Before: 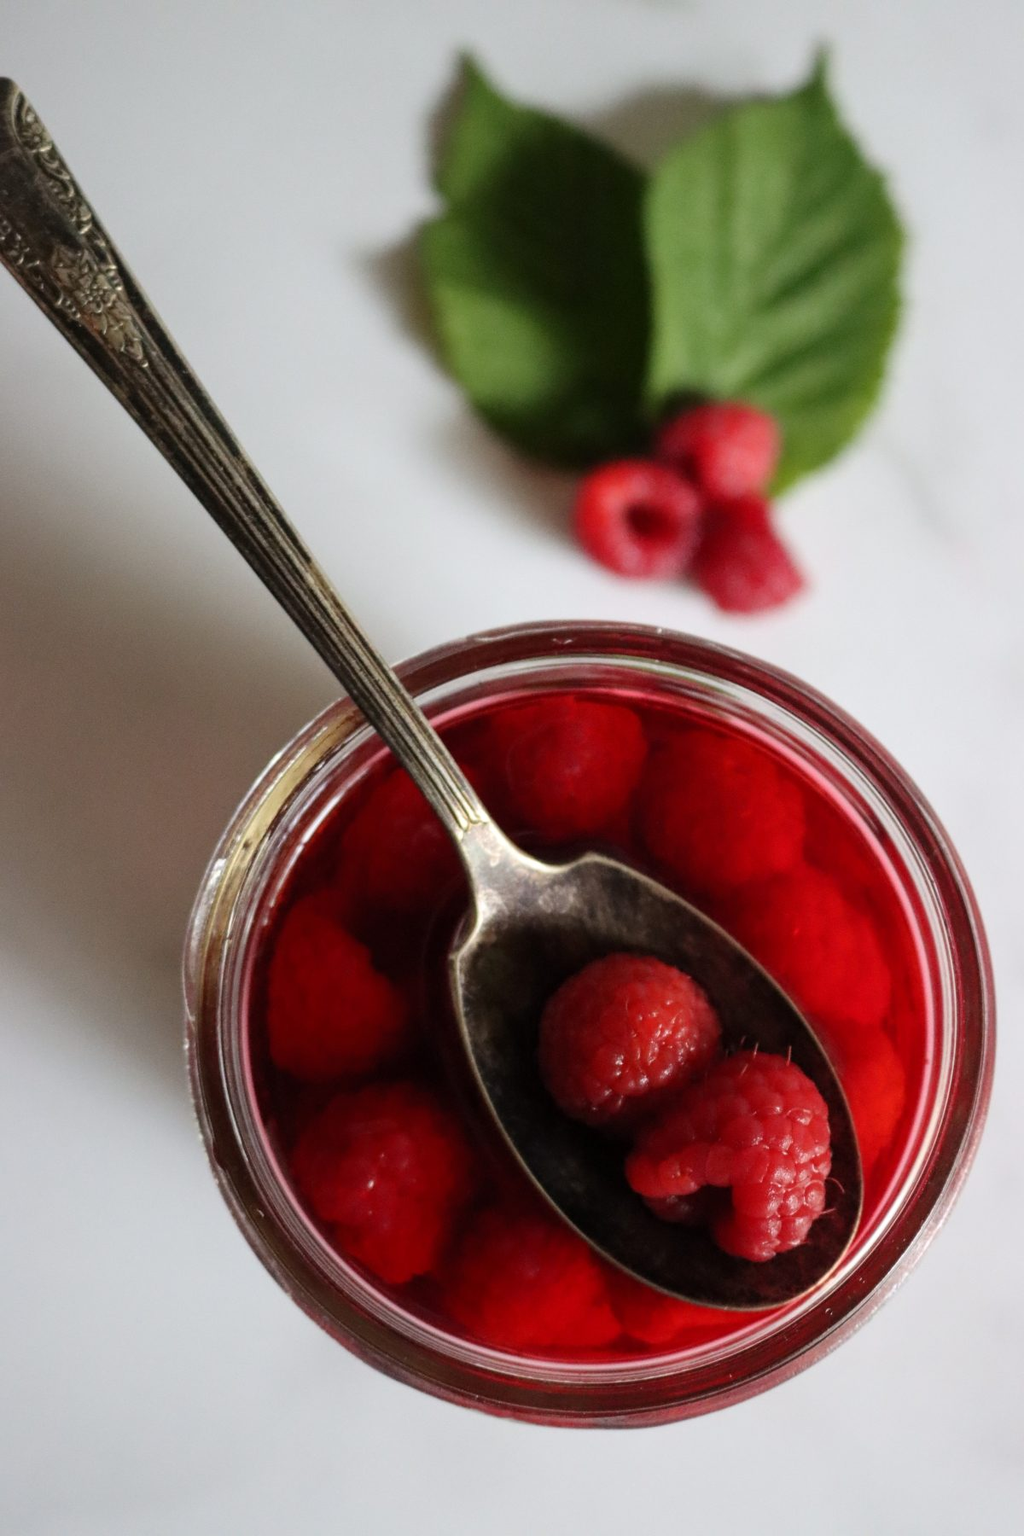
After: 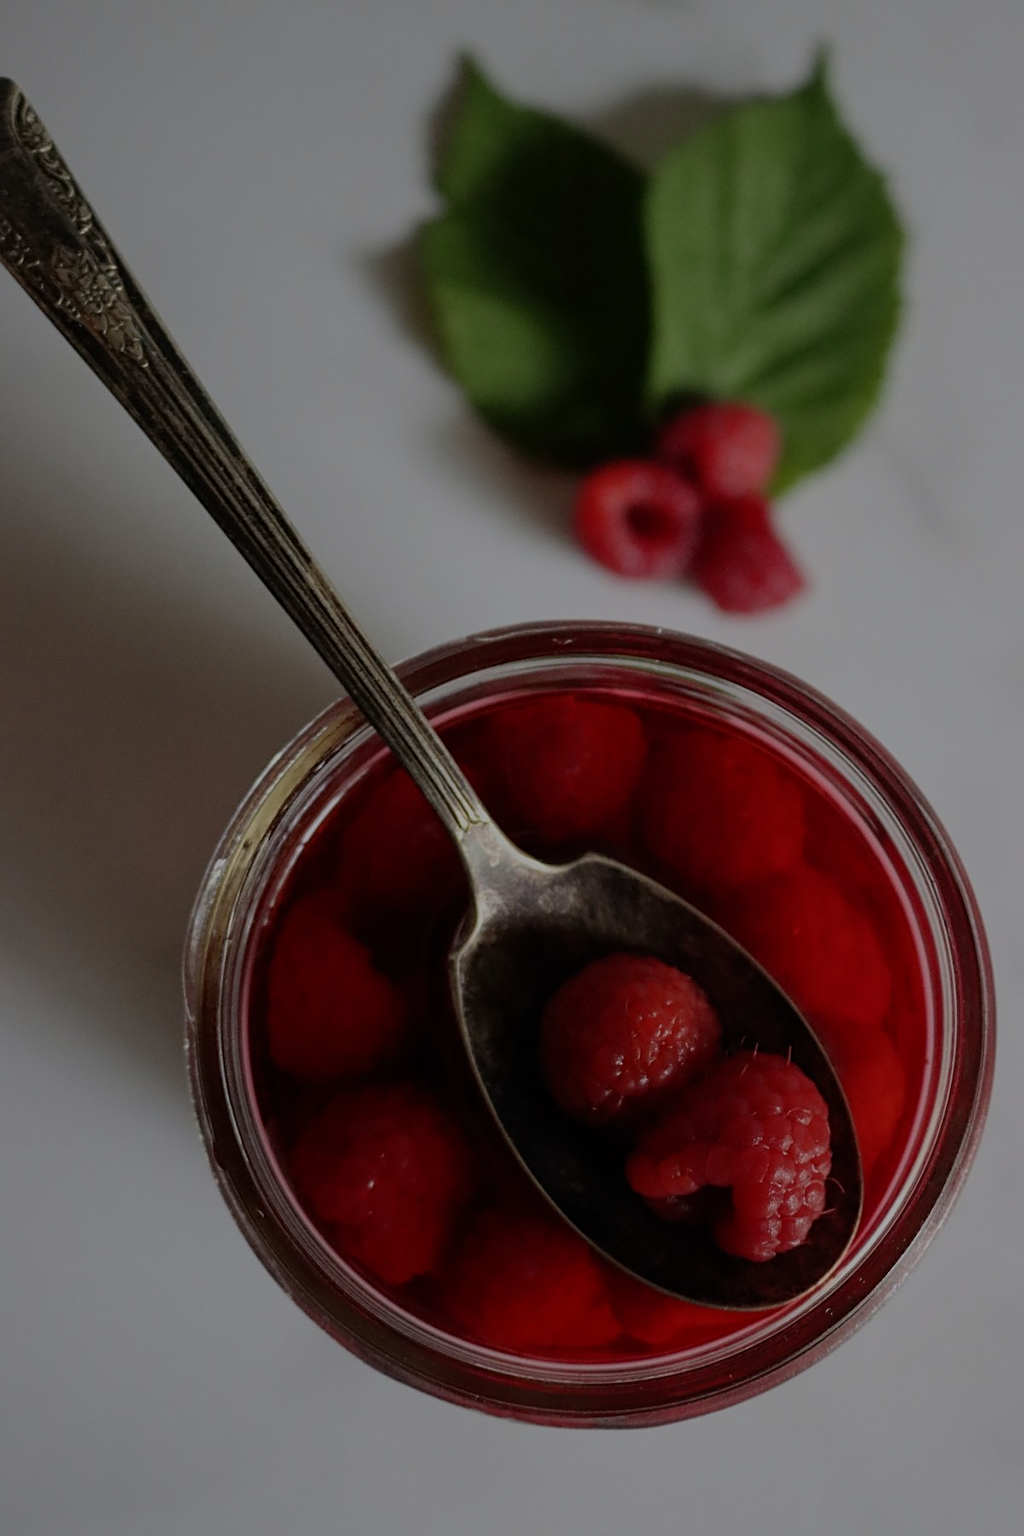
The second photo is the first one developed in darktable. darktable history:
sharpen: radius 2.5, amount 0.34
exposure: exposure -1.537 EV, compensate highlight preservation false
